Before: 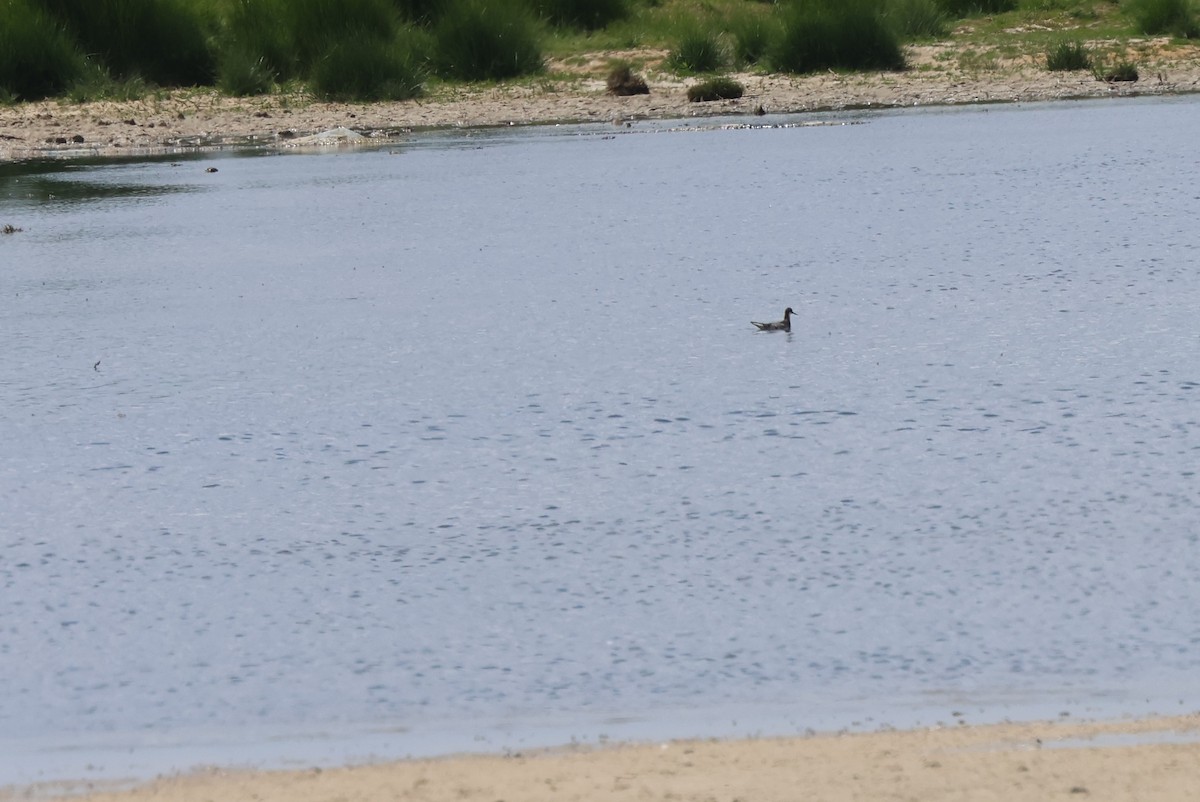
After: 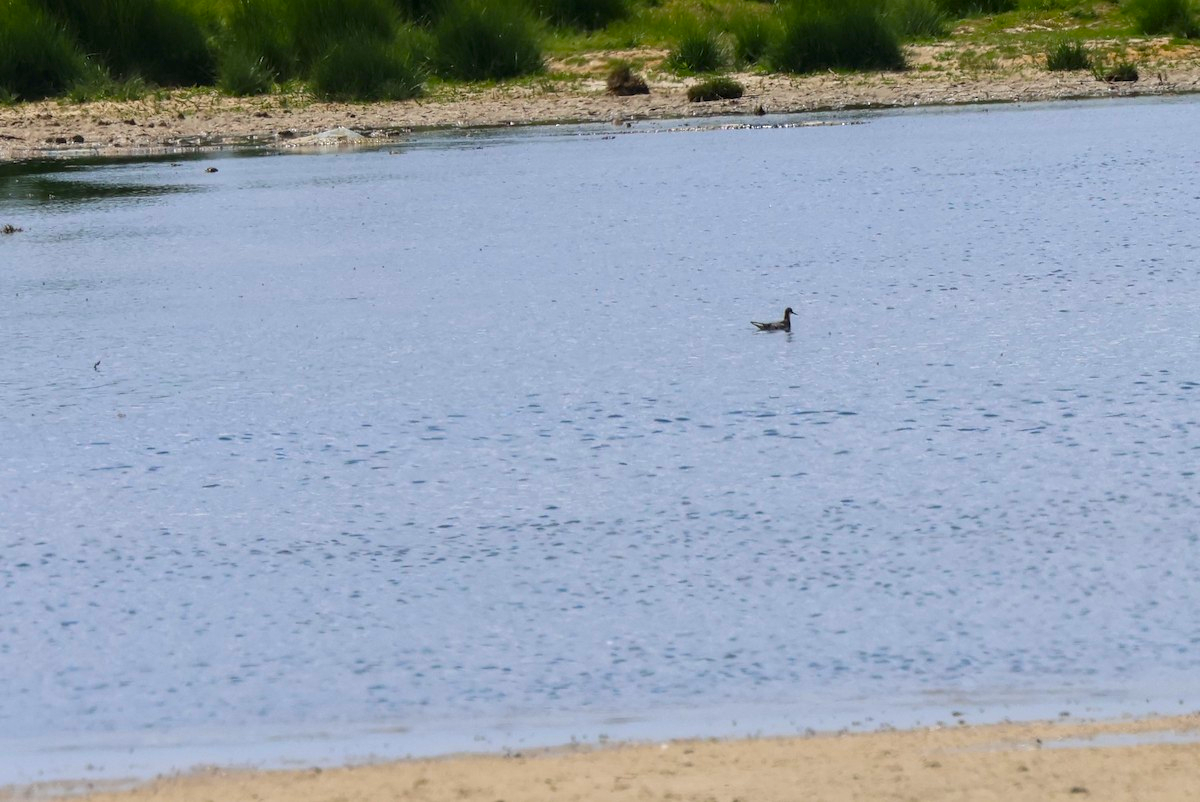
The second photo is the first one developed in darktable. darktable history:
local contrast: detail 130%
color balance rgb: linear chroma grading › global chroma 15%, perceptual saturation grading › global saturation 30%
color zones: curves: ch0 [(0.068, 0.464) (0.25, 0.5) (0.48, 0.508) (0.75, 0.536) (0.886, 0.476) (0.967, 0.456)]; ch1 [(0.066, 0.456) (0.25, 0.5) (0.616, 0.508) (0.746, 0.56) (0.934, 0.444)]
